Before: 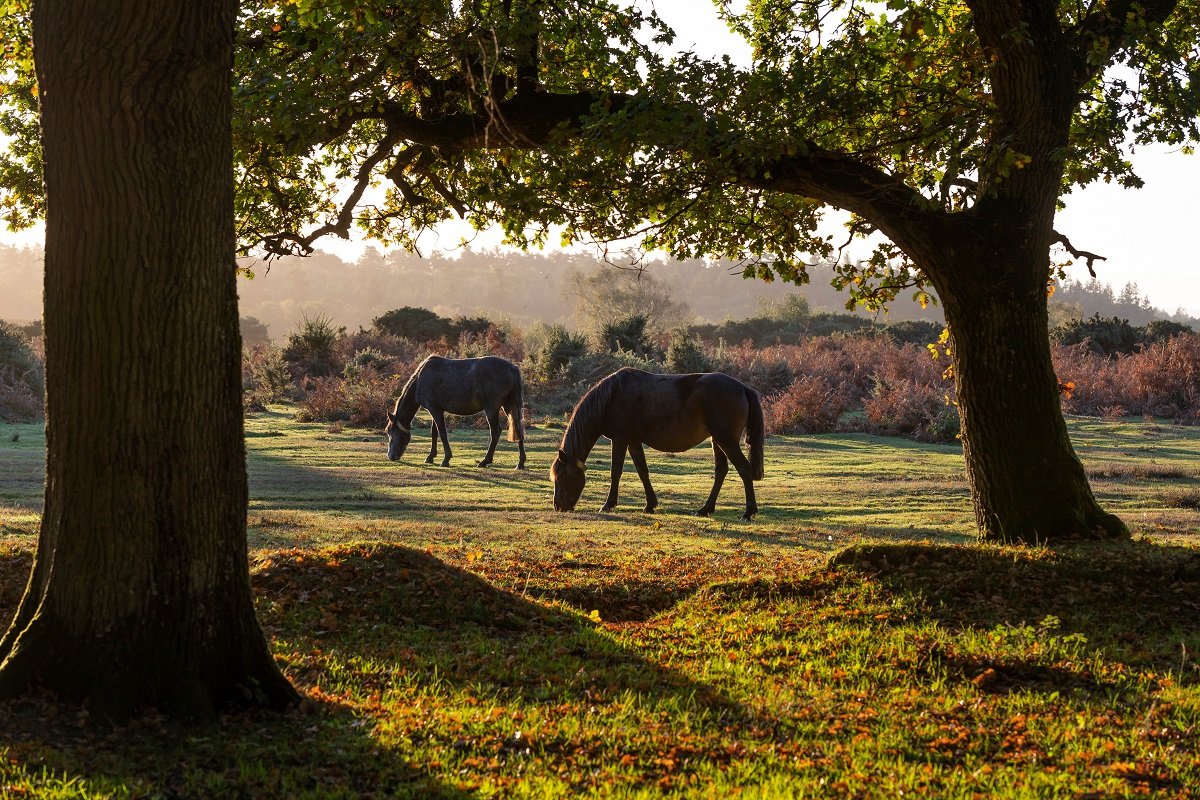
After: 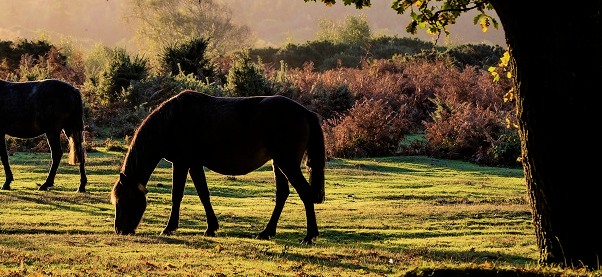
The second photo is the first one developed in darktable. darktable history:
contrast brightness saturation: contrast 0.05
velvia: strength 75%
crop: left 36.607%, top 34.735%, right 13.146%, bottom 30.611%
filmic rgb: black relative exposure -5 EV, white relative exposure 3.5 EV, hardness 3.19, contrast 1.3, highlights saturation mix -50%
